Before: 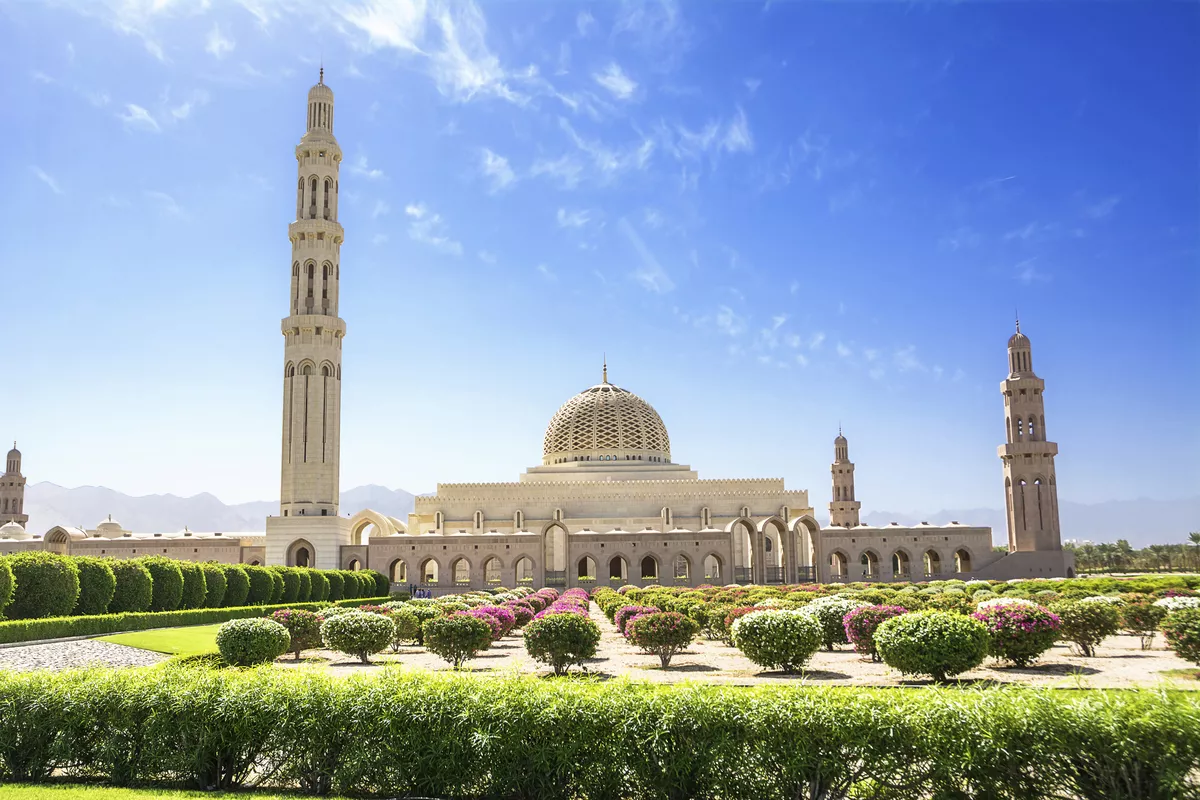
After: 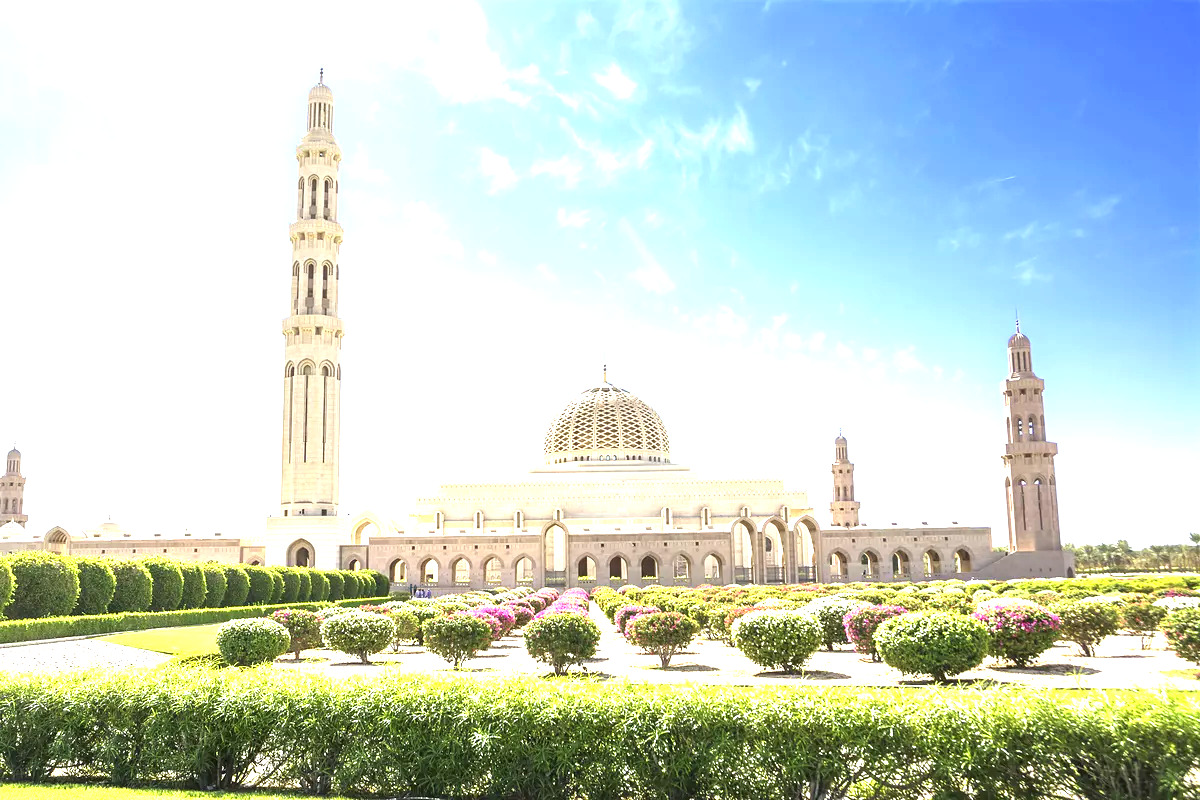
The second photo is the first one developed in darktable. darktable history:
exposure: black level correction 0, exposure 1.439 EV, compensate highlight preservation false
